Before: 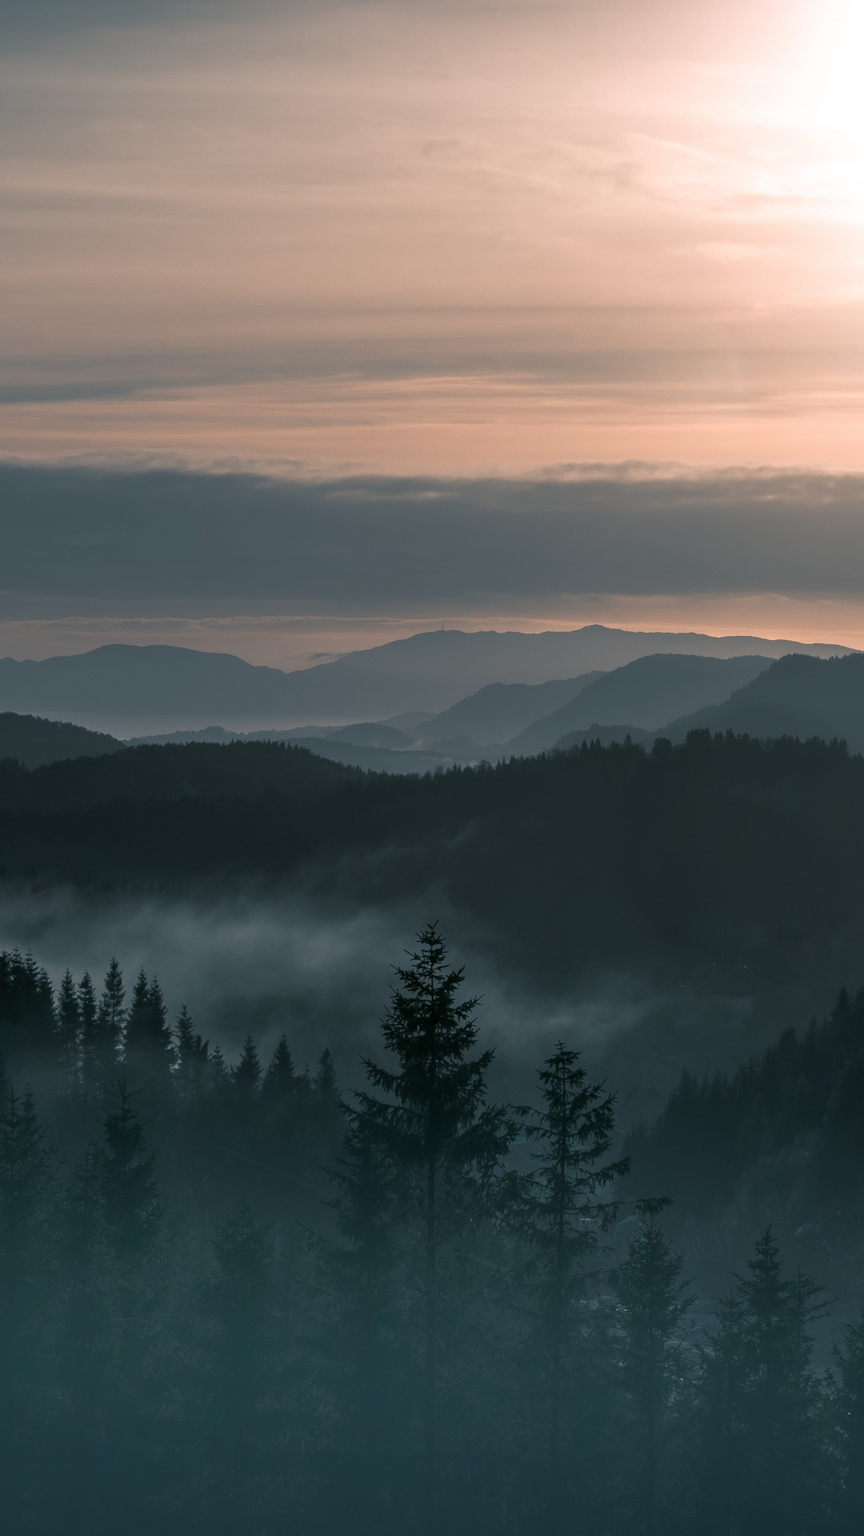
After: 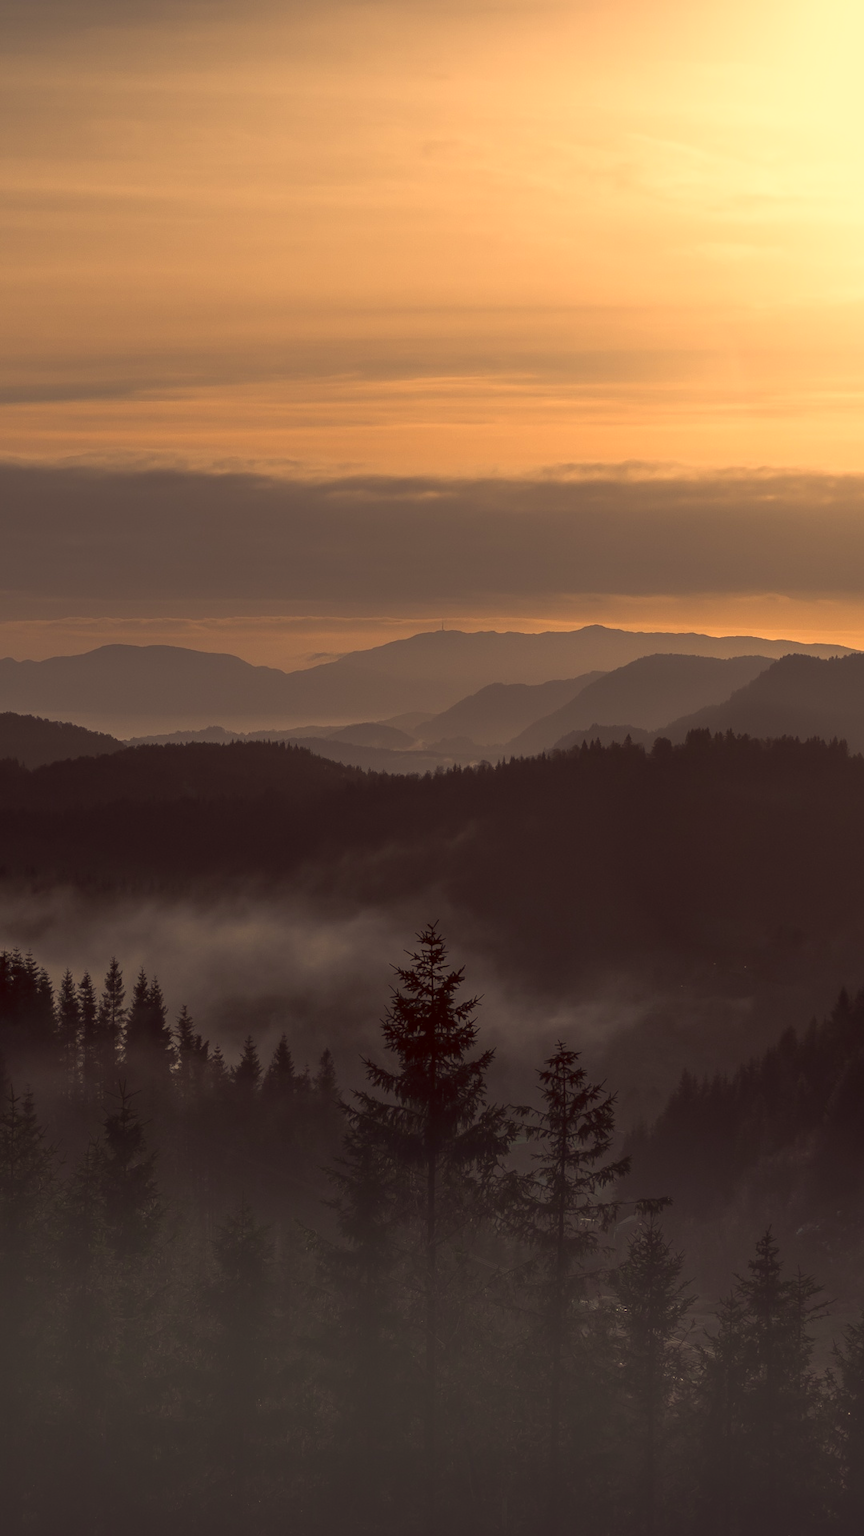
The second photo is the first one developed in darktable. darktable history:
tone equalizer: on, module defaults
shadows and highlights: shadows -22.23, highlights 45.63, soften with gaussian
color correction: highlights a* 9.9, highlights b* 38.36, shadows a* 14.66, shadows b* 3.2
color balance rgb: perceptual saturation grading › global saturation -0.12%, global vibrance 3.471%
